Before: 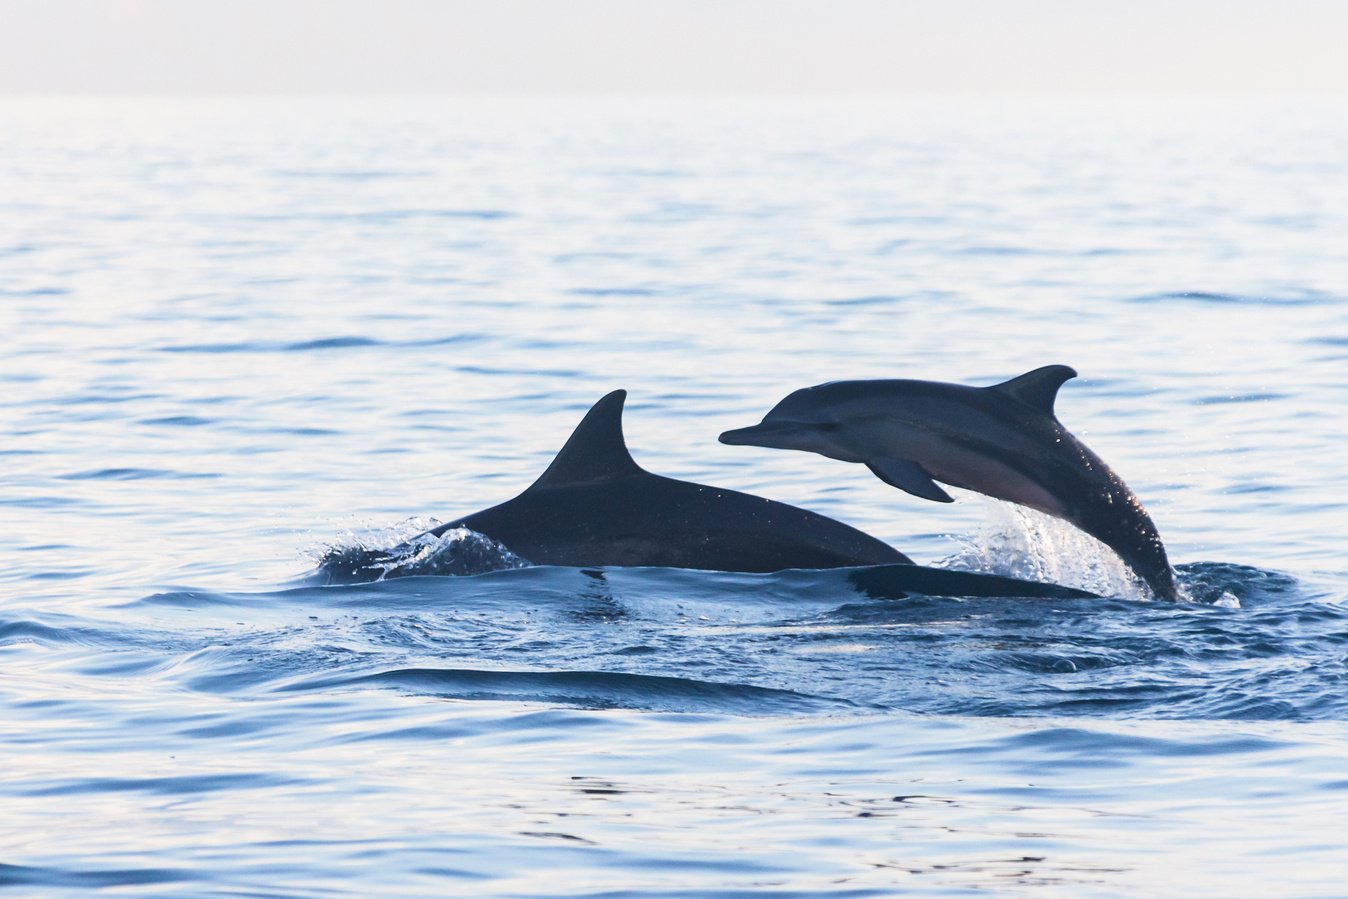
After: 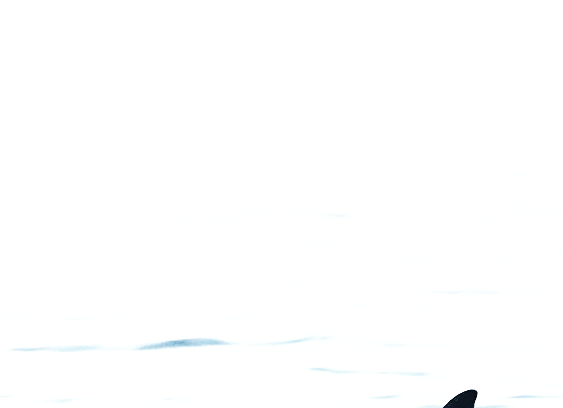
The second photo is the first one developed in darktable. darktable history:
crop and rotate: left 11.111%, top 0.115%, right 47.086%, bottom 54.403%
shadows and highlights: shadows 22.37, highlights -49.02, highlights color adjustment 0.256%, soften with gaussian
sharpen: amount 0.492
exposure: black level correction 0, exposure 0.691 EV, compensate highlight preservation false
base curve: curves: ch0 [(0, 0.003) (0.001, 0.002) (0.006, 0.004) (0.02, 0.022) (0.048, 0.086) (0.094, 0.234) (0.162, 0.431) (0.258, 0.629) (0.385, 0.8) (0.548, 0.918) (0.751, 0.988) (1, 1)], preserve colors none
